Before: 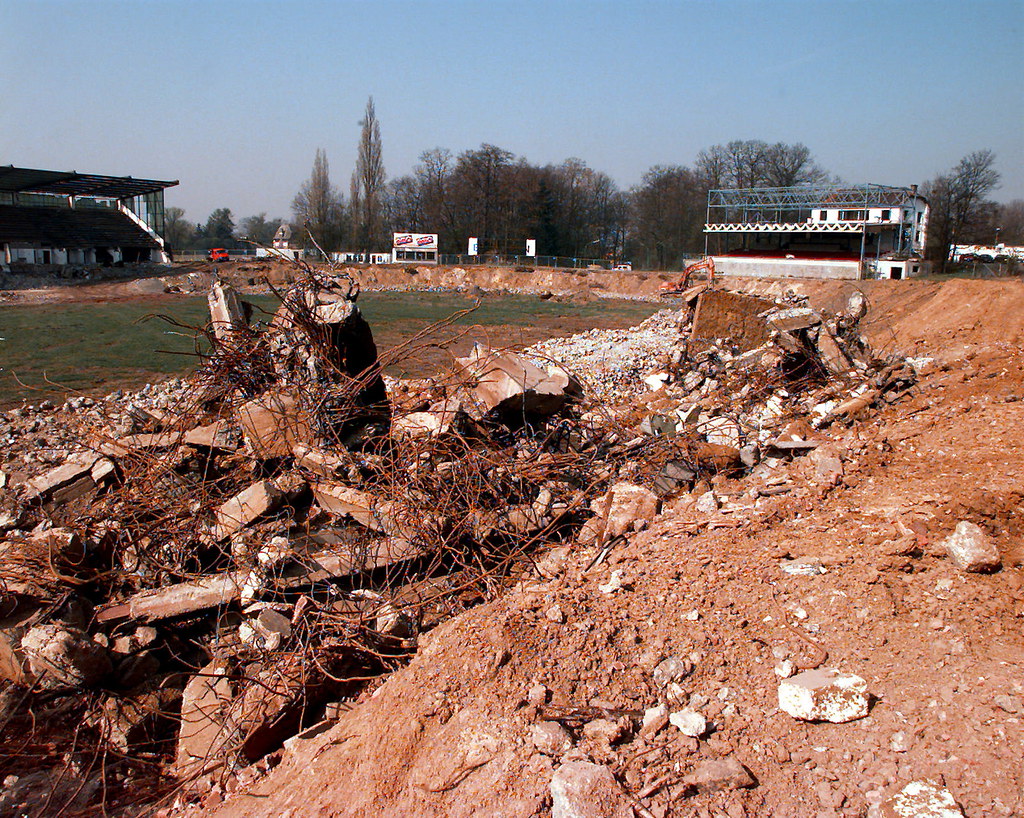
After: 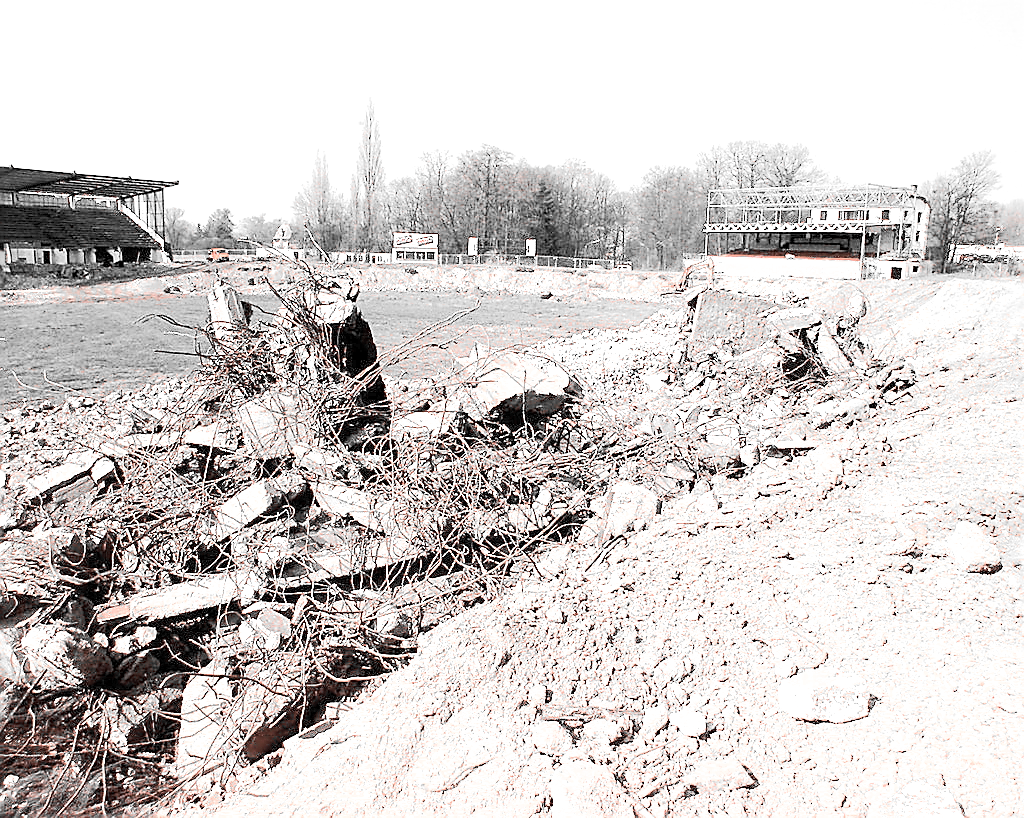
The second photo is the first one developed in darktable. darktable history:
exposure: exposure 1 EV, compensate highlight preservation false
tone equalizer: -8 EV 1.98 EV, -7 EV 1.99 EV, -6 EV 1.99 EV, -5 EV 1.99 EV, -4 EV 1.98 EV, -3 EV 1.47 EV, -2 EV 0.972 EV, -1 EV 0.525 EV, edges refinement/feathering 500, mask exposure compensation -1.57 EV, preserve details no
shadows and highlights: shadows -22.73, highlights 44.88, soften with gaussian
sharpen: radius 1.394, amount 1.243, threshold 0.816
color zones: curves: ch1 [(0, 0.006) (0.094, 0.285) (0.171, 0.001) (0.429, 0.001) (0.571, 0.003) (0.714, 0.004) (0.857, 0.004) (1, 0.006)], mix 39.41%
